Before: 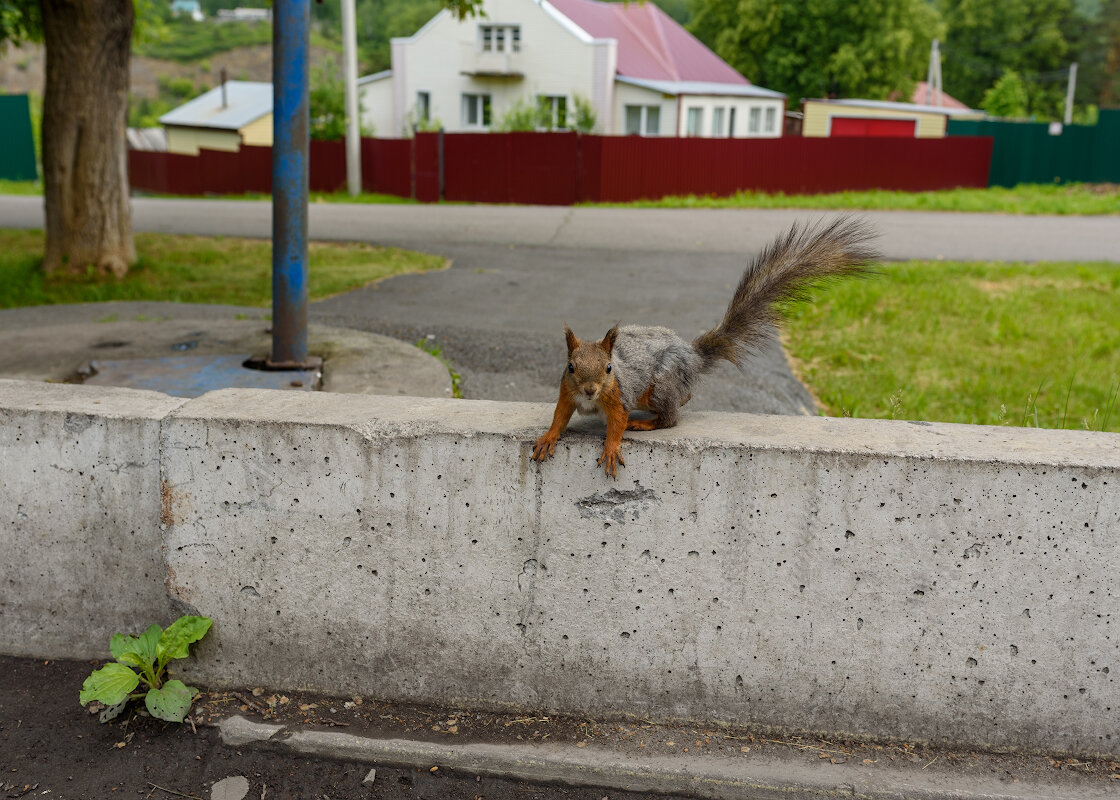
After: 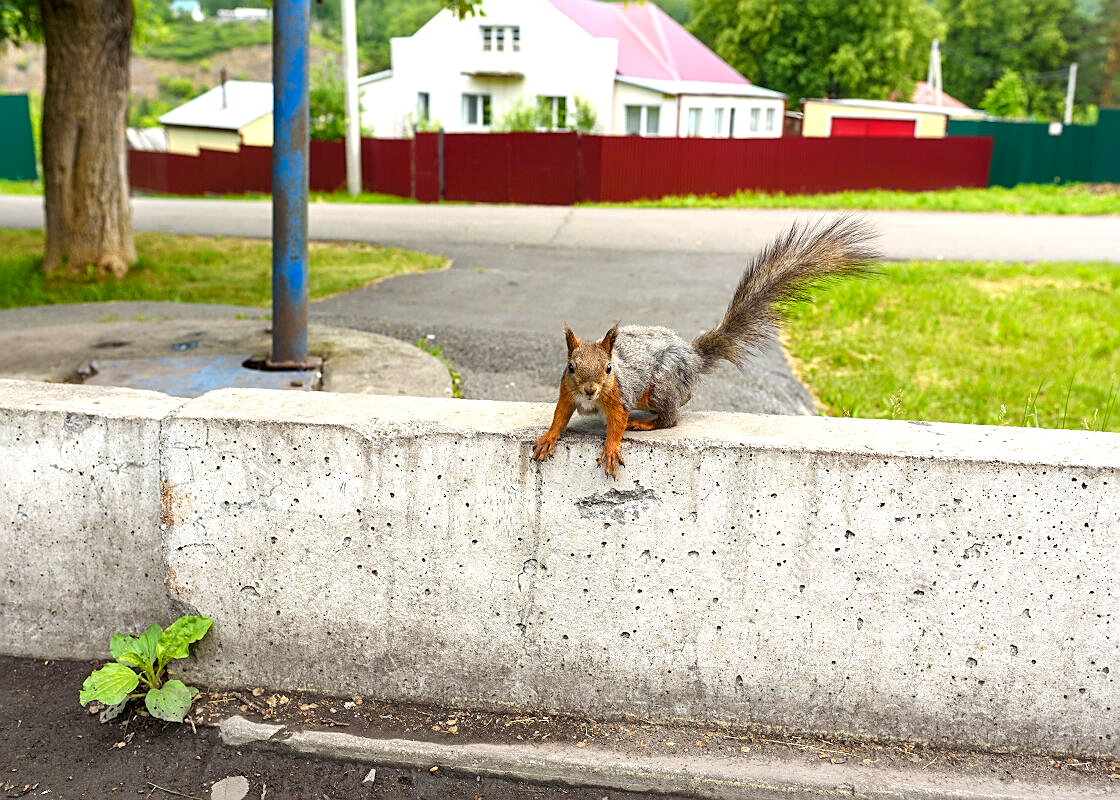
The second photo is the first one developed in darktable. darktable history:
contrast brightness saturation: contrast 0.038, saturation 0.065
sharpen: on, module defaults
exposure: exposure 0.823 EV, compensate exposure bias true, compensate highlight preservation false
